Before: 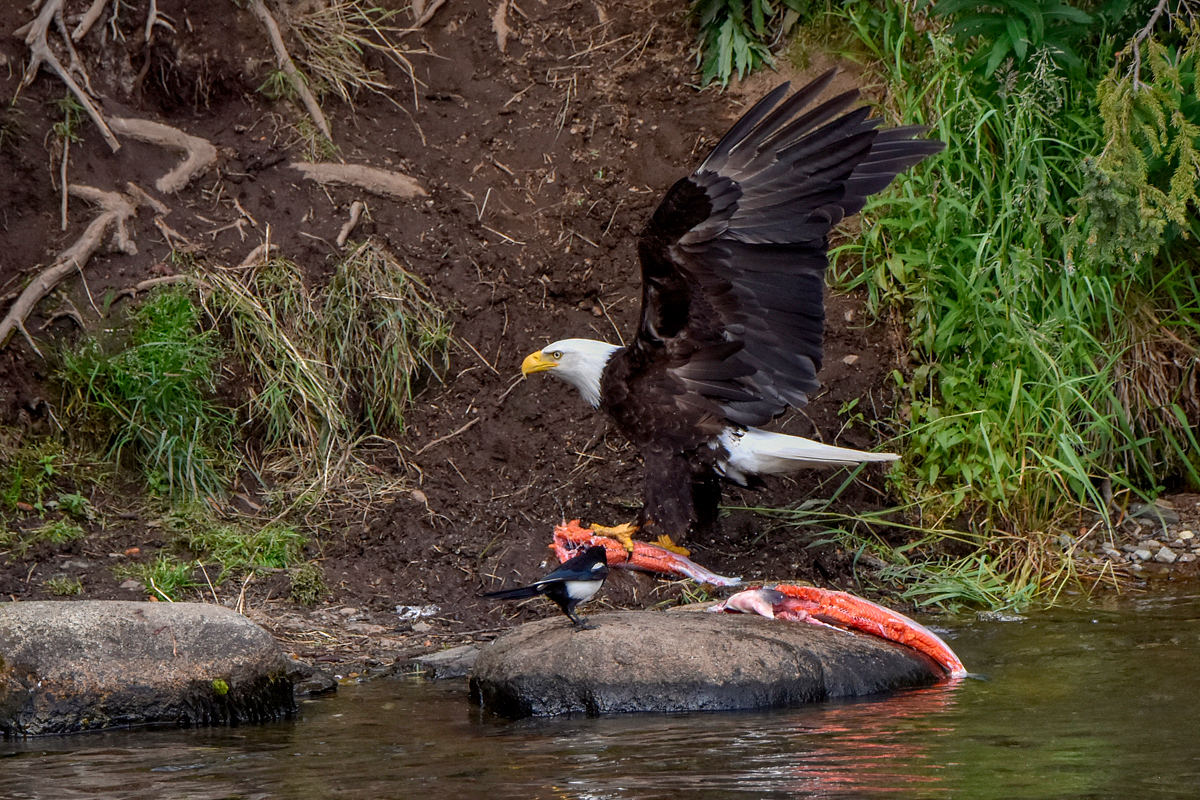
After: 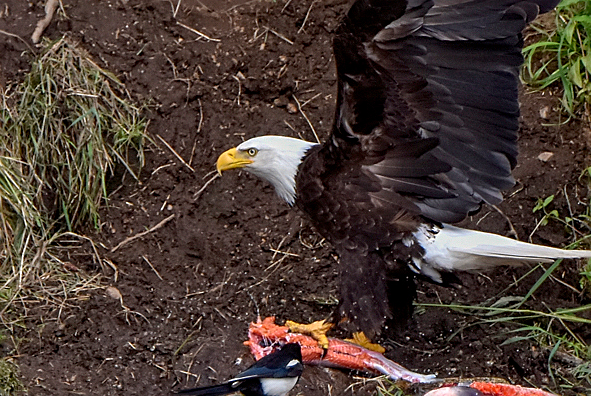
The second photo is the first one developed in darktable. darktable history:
tone equalizer: on, module defaults
crop: left 25.429%, top 25.468%, right 25.294%, bottom 24.996%
sharpen: amount 0.496
